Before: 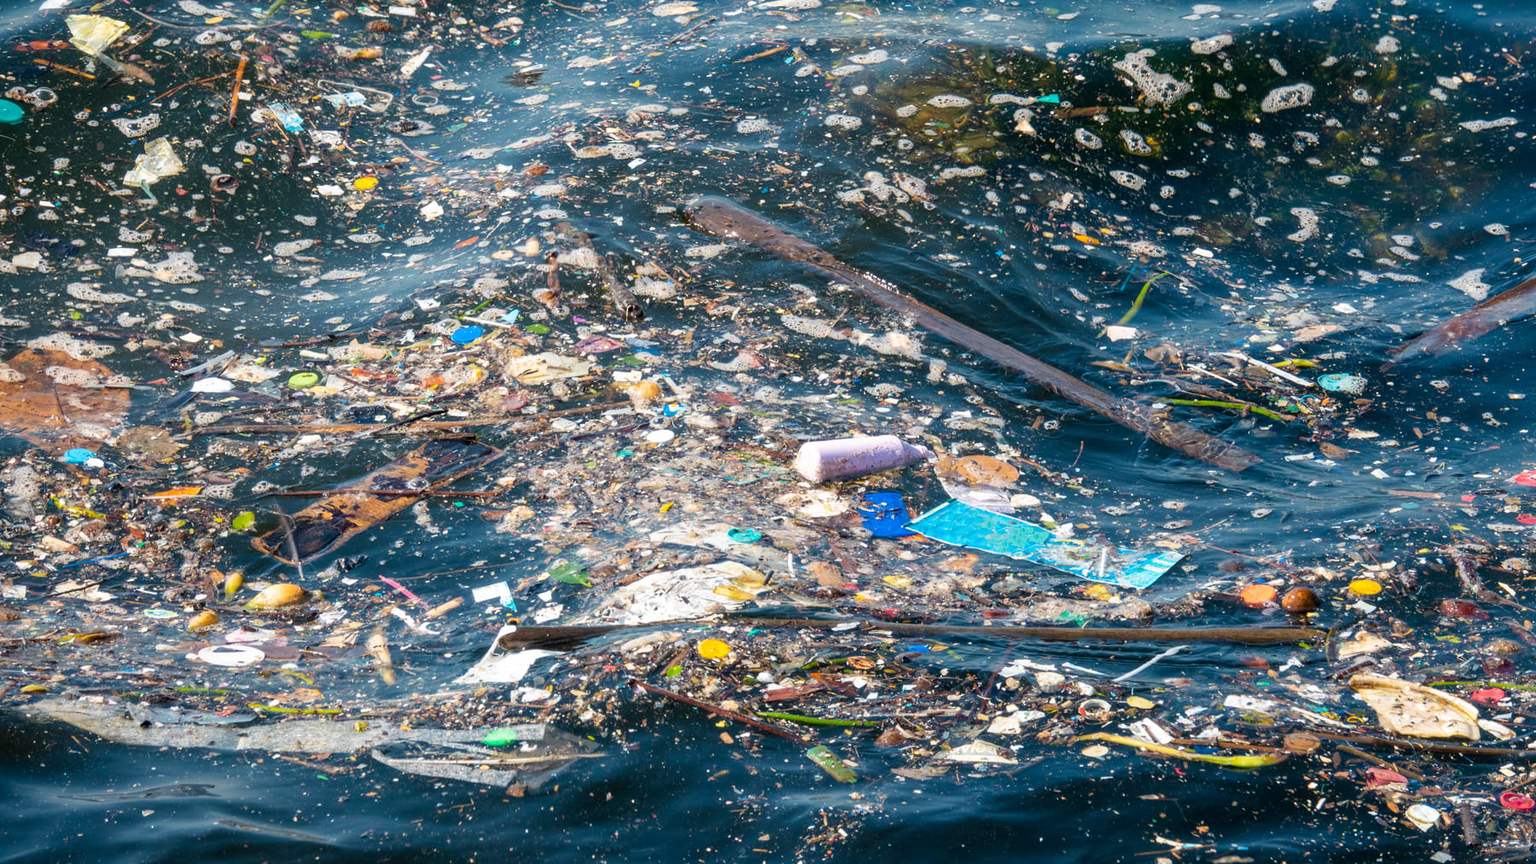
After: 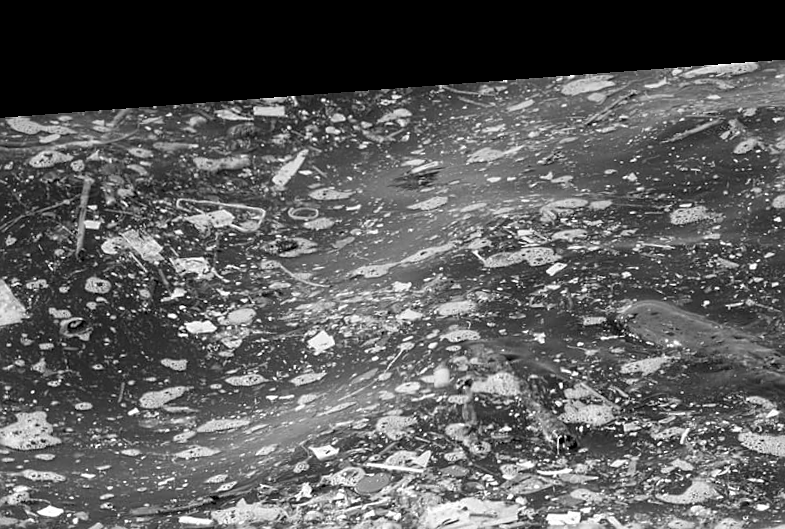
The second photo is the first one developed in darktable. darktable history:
crop and rotate: left 10.817%, top 0.062%, right 47.194%, bottom 53.626%
shadows and highlights: shadows 25, highlights -25
graduated density: on, module defaults
monochrome: on, module defaults
white balance: red 1, blue 1
color correction: highlights a* 9.03, highlights b* 8.71, shadows a* 40, shadows b* 40, saturation 0.8
rotate and perspective: rotation -4.25°, automatic cropping off
sharpen: on, module defaults
